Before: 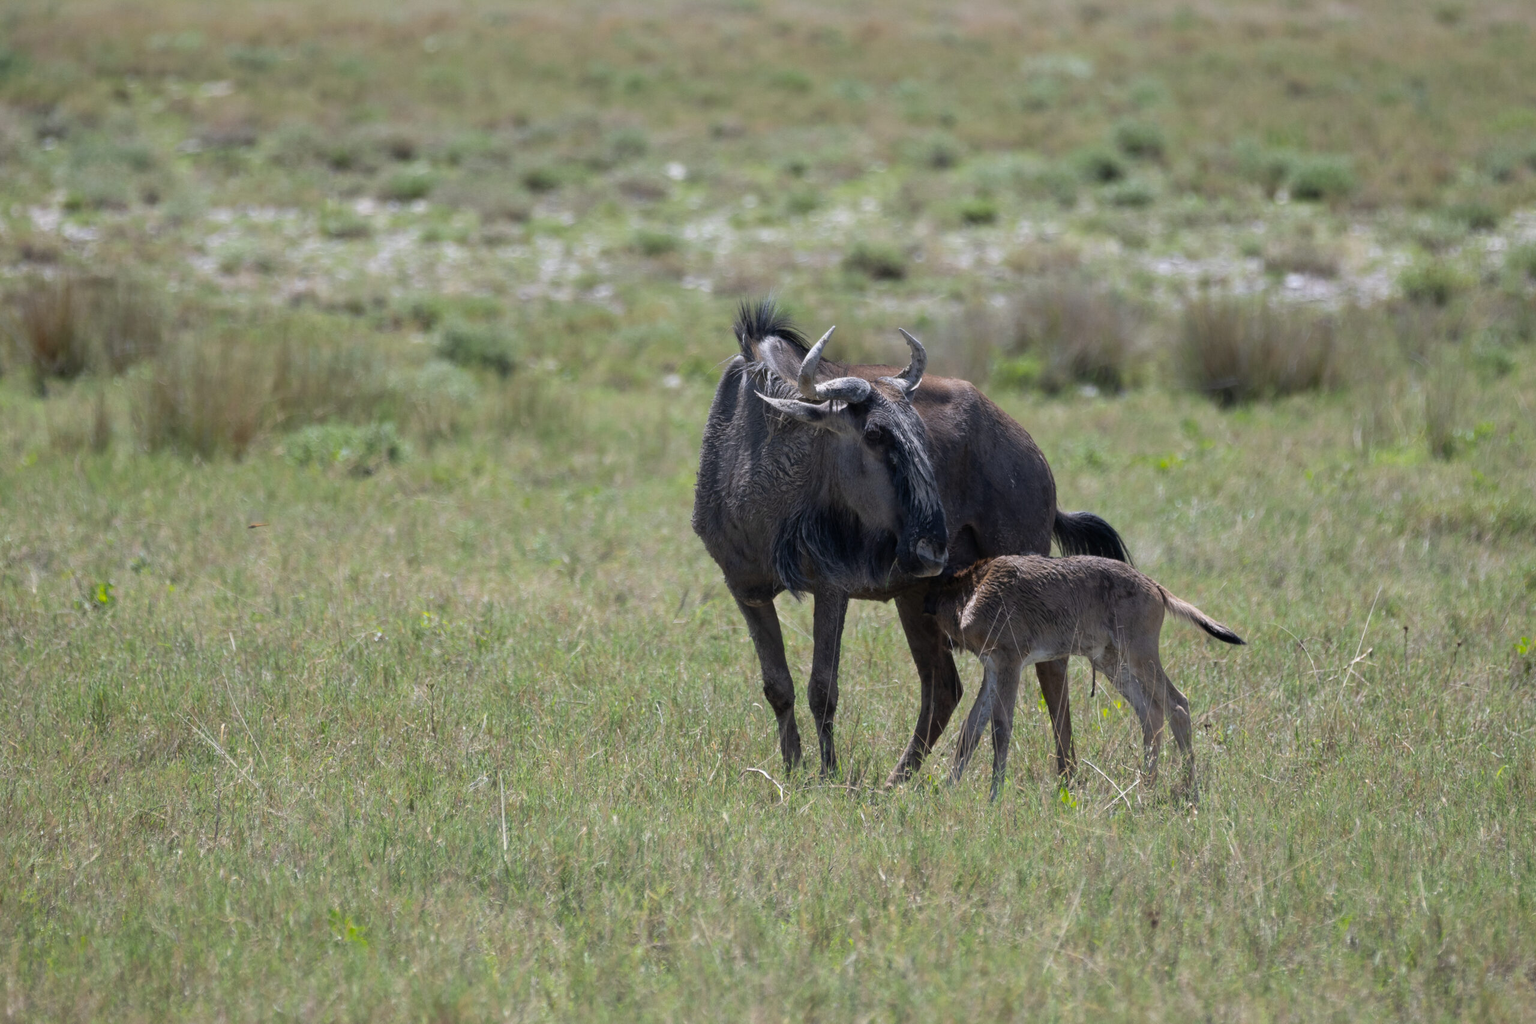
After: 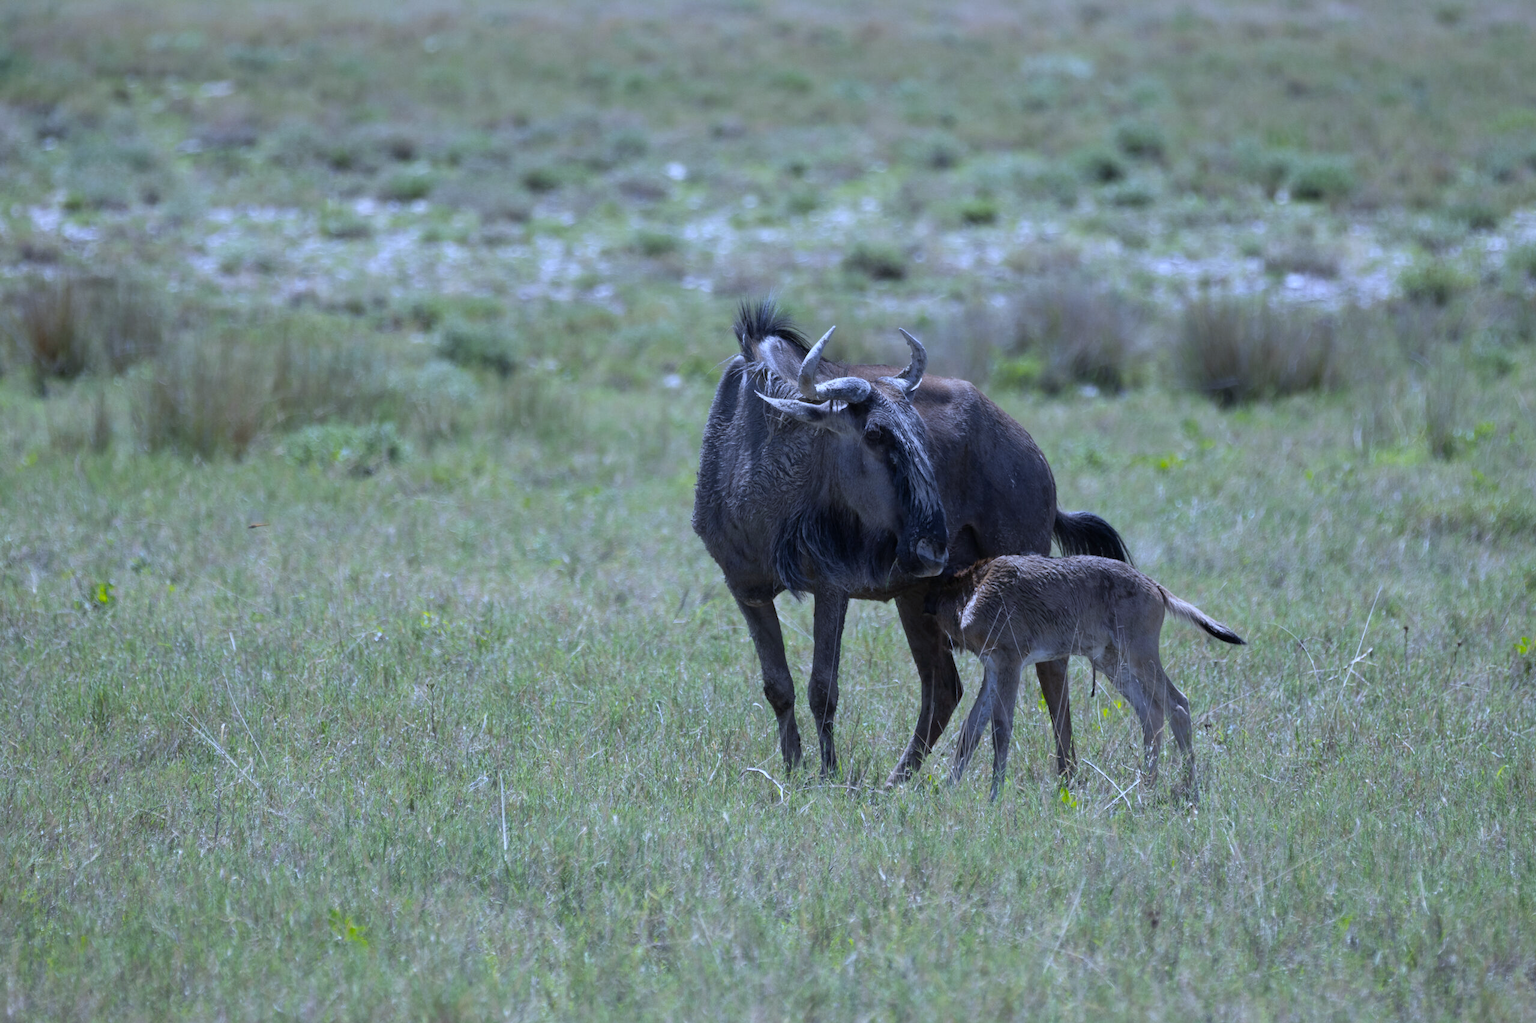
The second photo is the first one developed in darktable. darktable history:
tone equalizer: on, module defaults
white balance: red 0.871, blue 1.249
